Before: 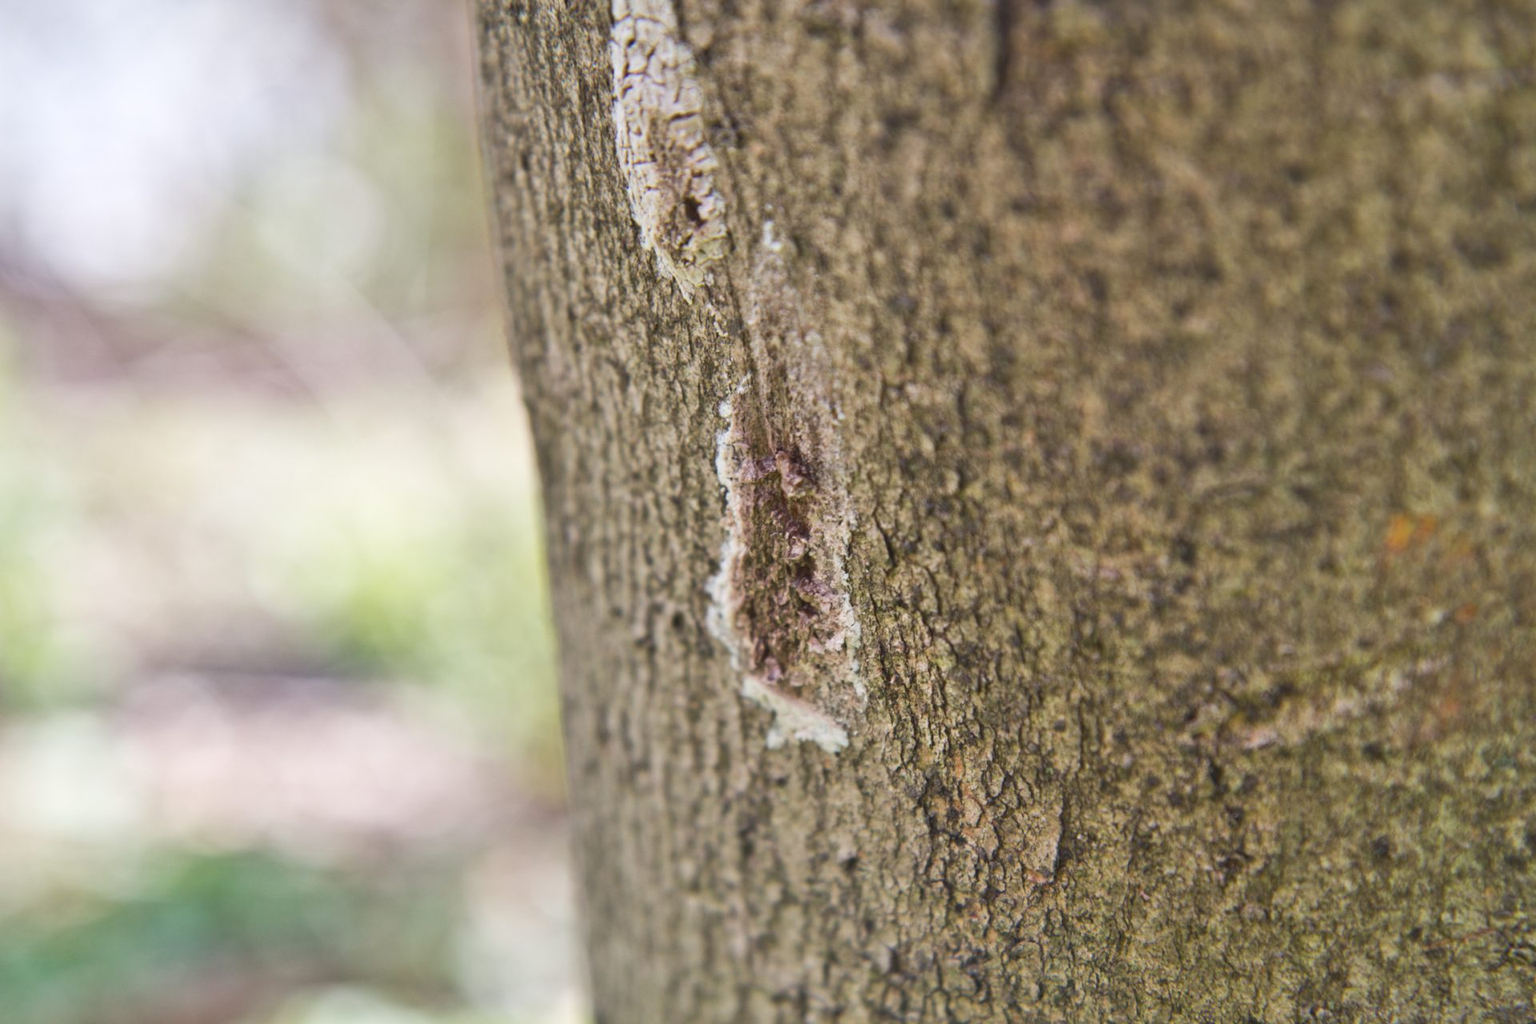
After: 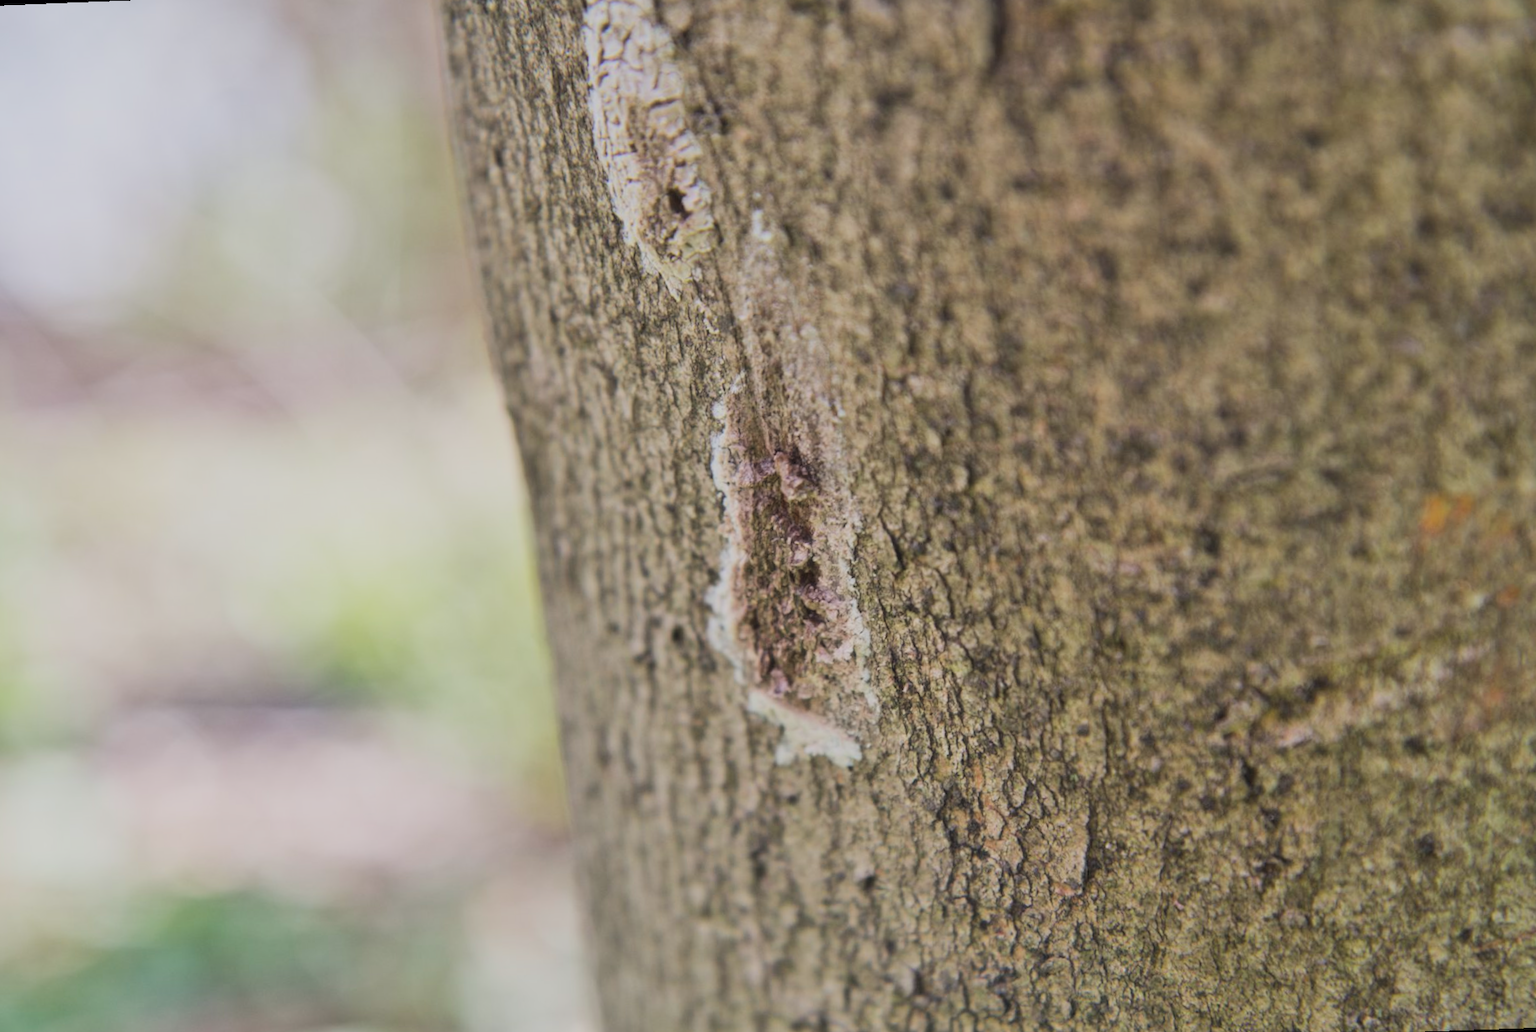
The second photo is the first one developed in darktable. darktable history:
rotate and perspective: rotation -2.12°, lens shift (vertical) 0.009, lens shift (horizontal) -0.008, automatic cropping original format, crop left 0.036, crop right 0.964, crop top 0.05, crop bottom 0.959
filmic rgb: black relative exposure -7.65 EV, white relative exposure 4.56 EV, hardness 3.61, color science v6 (2022)
haze removal: strength -0.09, adaptive false
